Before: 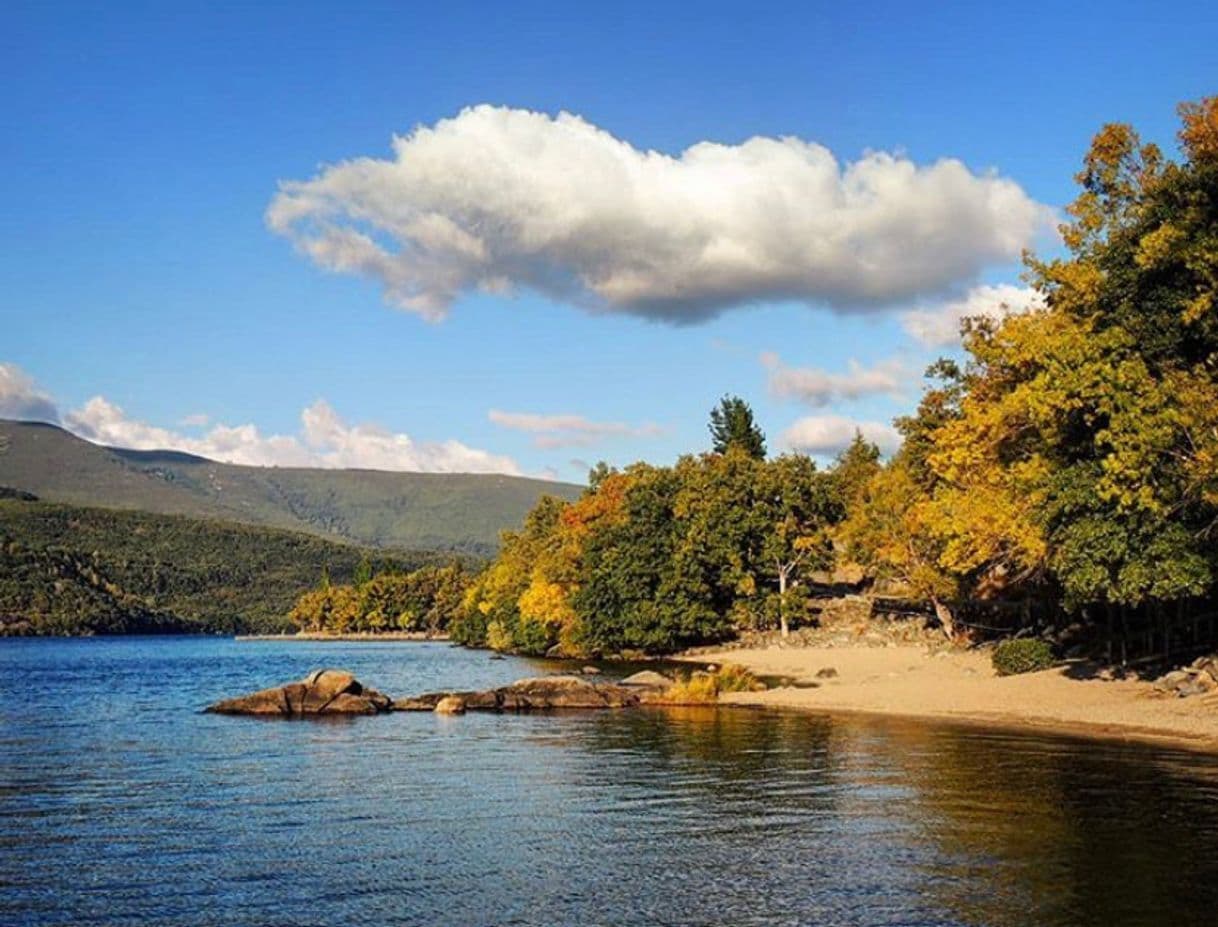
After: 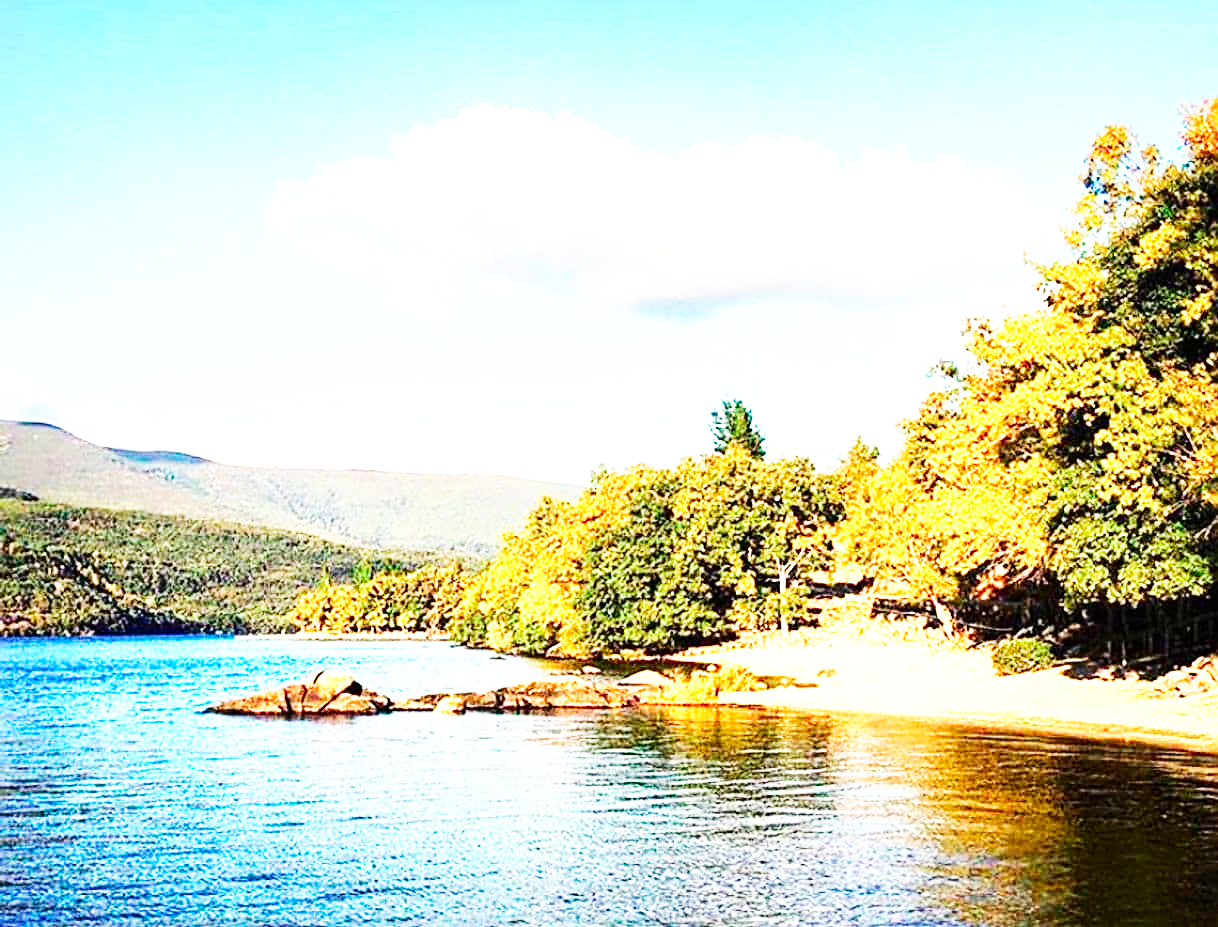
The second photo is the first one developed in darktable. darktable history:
exposure: black level correction 0, exposure 1.401 EV, compensate highlight preservation false
tone curve: curves: ch0 [(0, 0) (0.183, 0.152) (0.571, 0.594) (1, 1)]; ch1 [(0, 0) (0.394, 0.307) (0.5, 0.5) (0.586, 0.597) (0.625, 0.647) (1, 1)]; ch2 [(0, 0) (0.5, 0.5) (0.604, 0.616) (1, 1)], color space Lab, independent channels, preserve colors none
sharpen: on, module defaults
base curve: curves: ch0 [(0, 0) (0.007, 0.004) (0.027, 0.03) (0.046, 0.07) (0.207, 0.54) (0.442, 0.872) (0.673, 0.972) (1, 1)], preserve colors none
